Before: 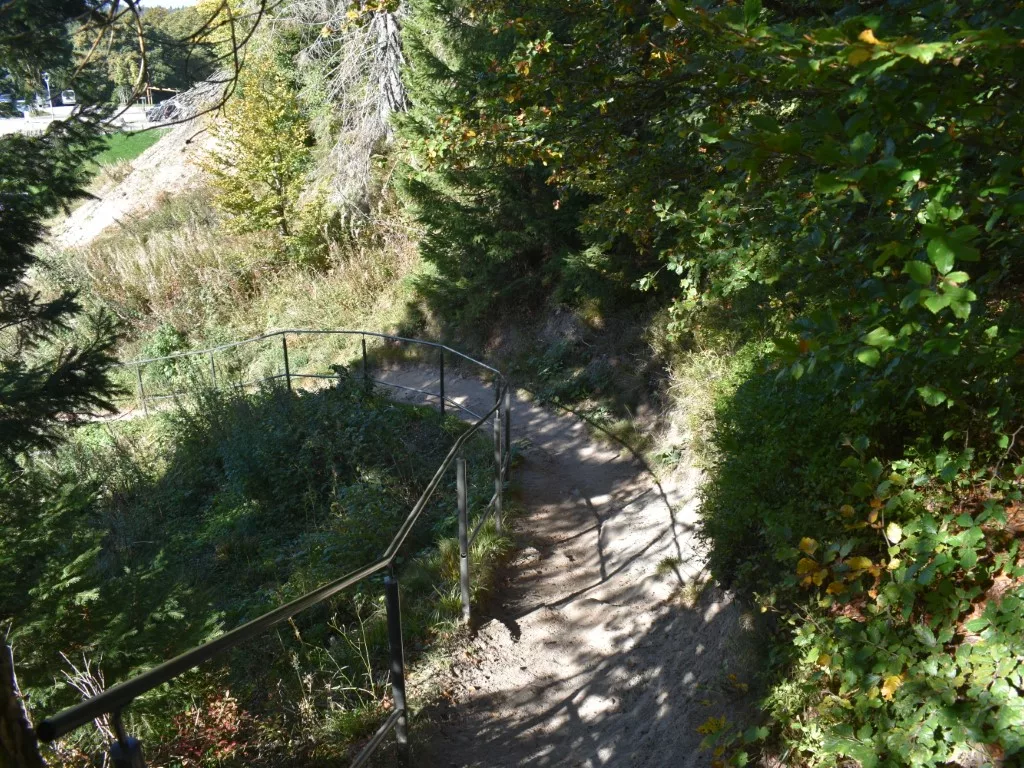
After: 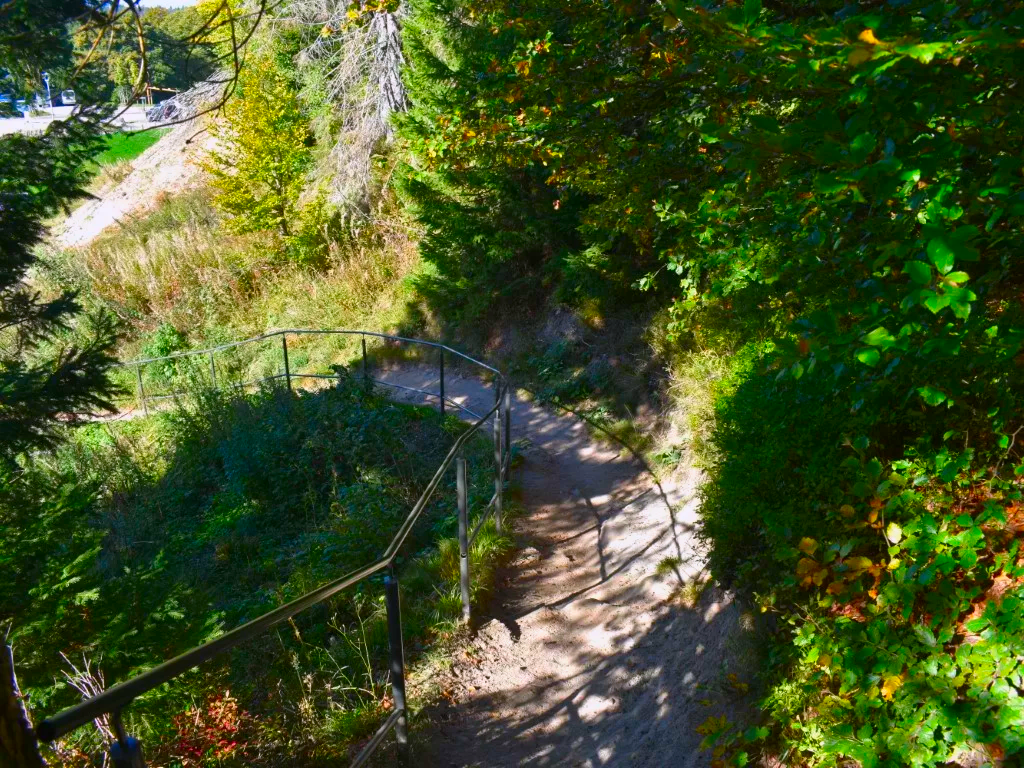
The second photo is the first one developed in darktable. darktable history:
exposure: exposure -0.177 EV, compensate highlight preservation false
white balance: red 1.009, blue 1.027
color correction: saturation 2.15
